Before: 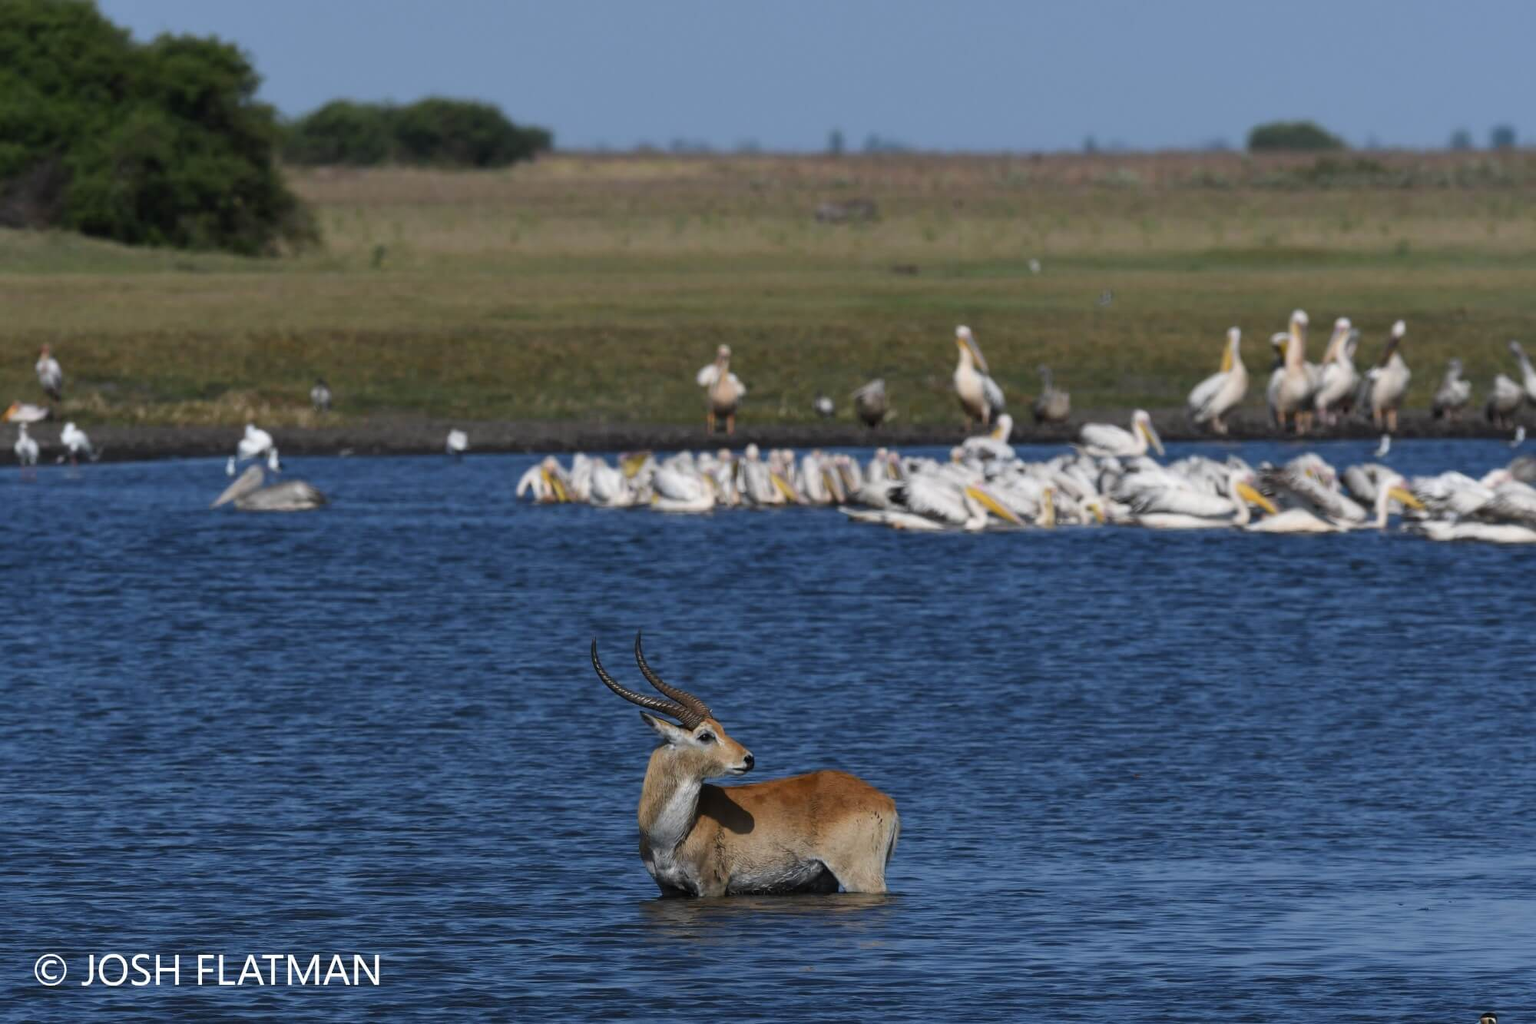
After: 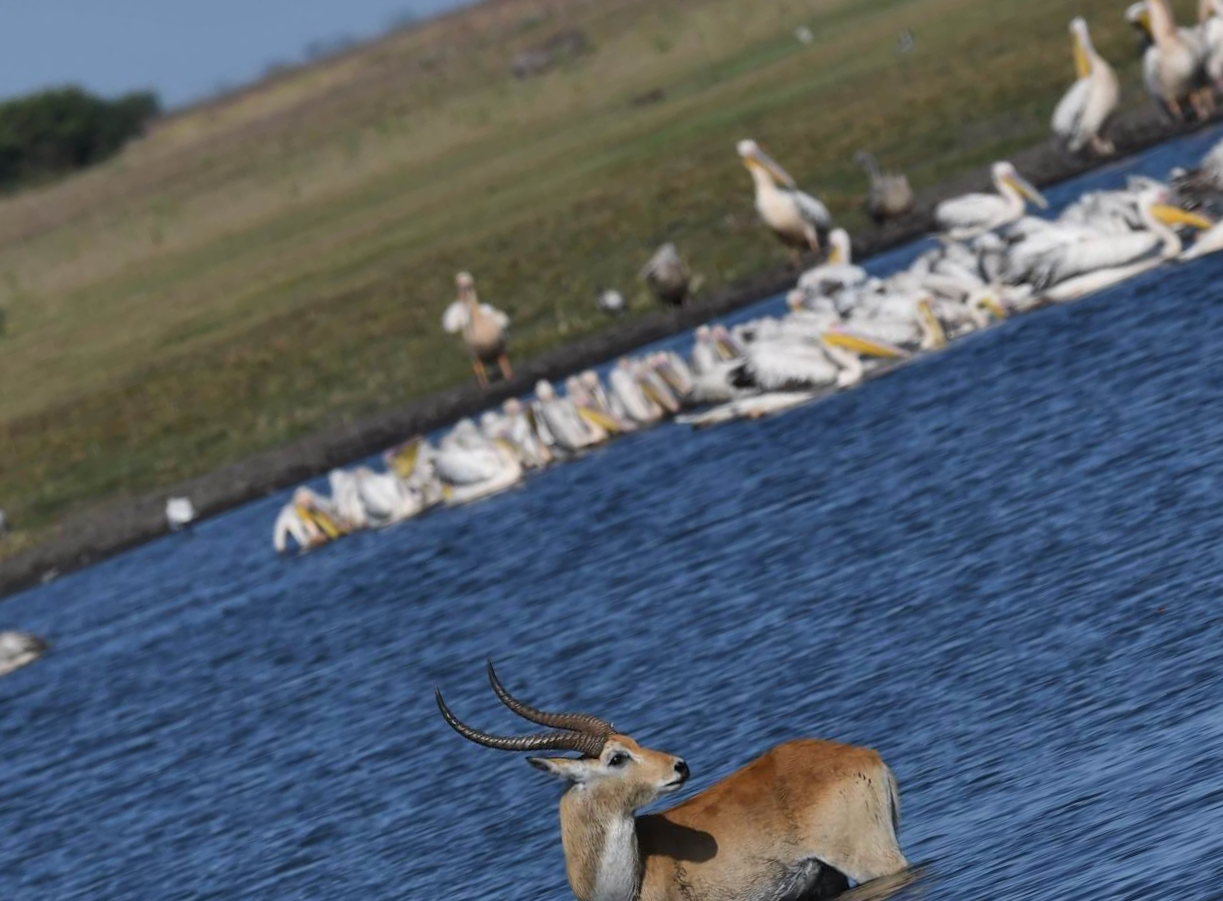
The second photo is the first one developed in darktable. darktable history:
shadows and highlights: low approximation 0.01, soften with gaussian
crop and rotate: angle 20.49°, left 6.838%, right 3.715%, bottom 1.147%
